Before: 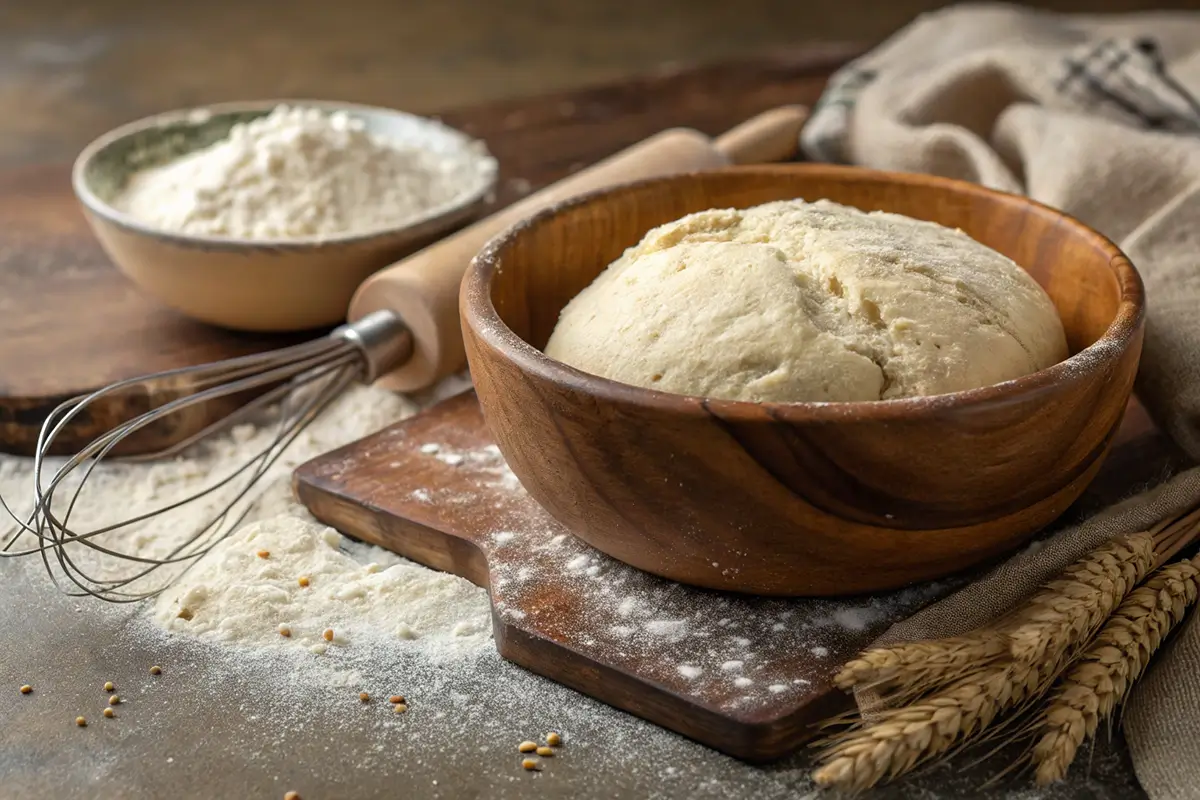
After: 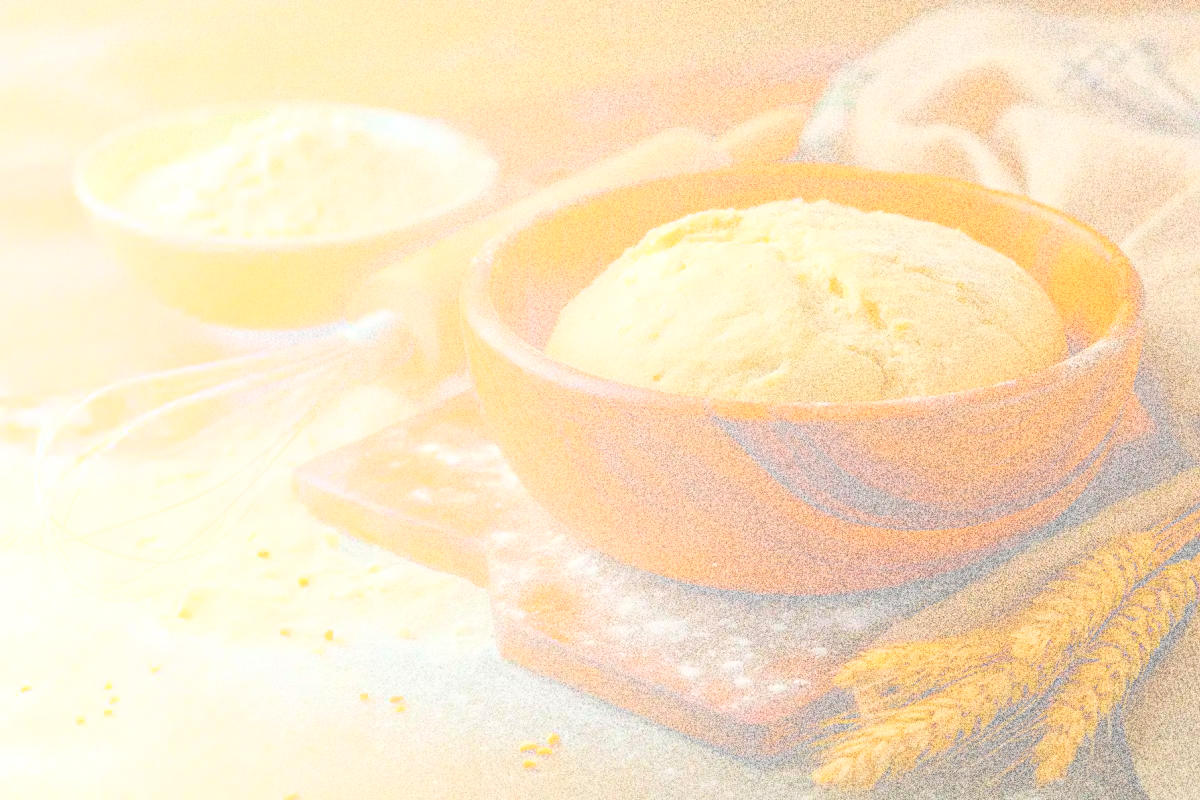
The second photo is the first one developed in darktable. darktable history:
grain: coarseness 30.02 ISO, strength 100%
bloom: size 85%, threshold 5%, strength 85%
color balance rgb: linear chroma grading › global chroma 8.12%, perceptual saturation grading › global saturation 9.07%, perceptual saturation grading › highlights -13.84%, perceptual saturation grading › mid-tones 14.88%, perceptual saturation grading › shadows 22.8%, perceptual brilliance grading › highlights 2.61%, global vibrance 12.07%
shadows and highlights: shadows 52.42, soften with gaussian
